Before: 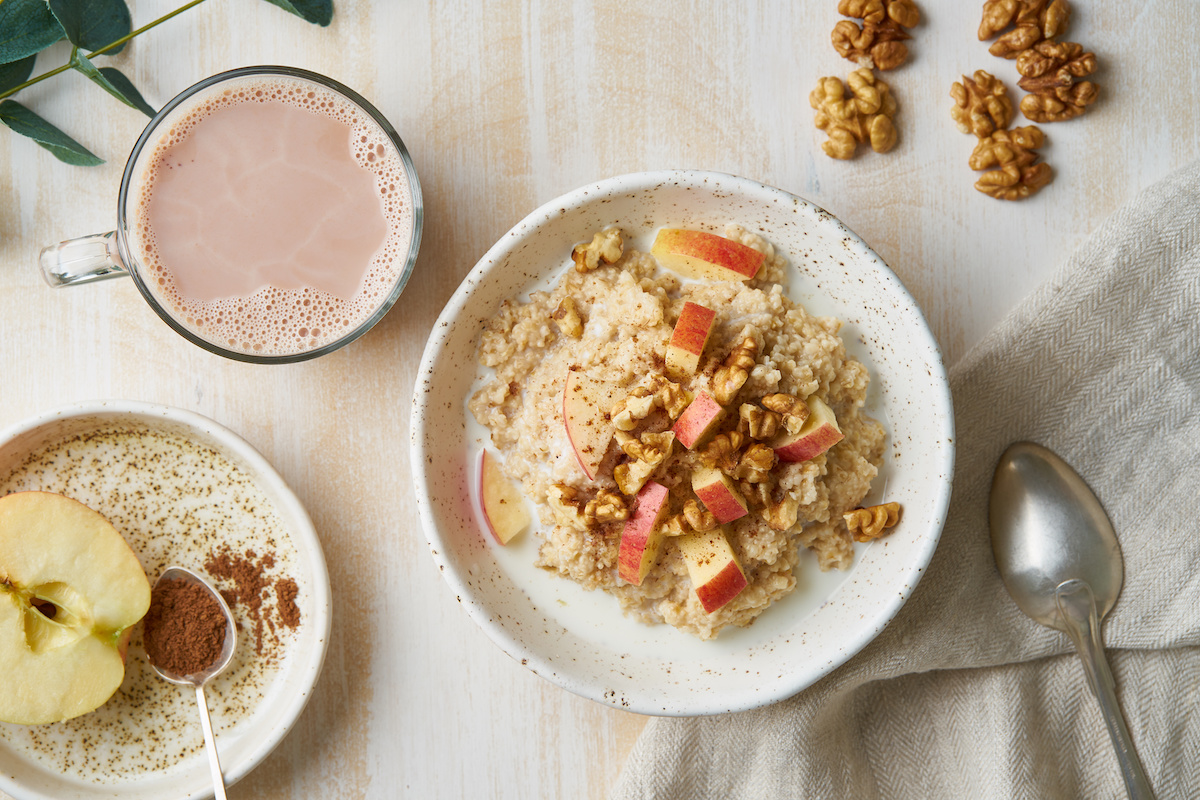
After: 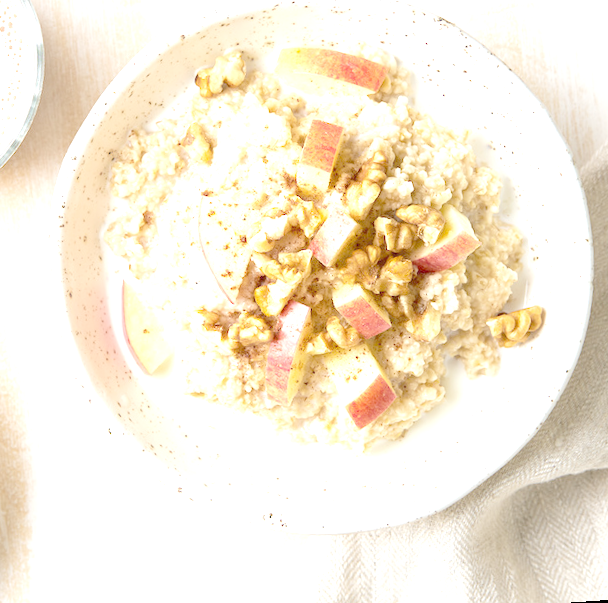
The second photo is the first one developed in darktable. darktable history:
rotate and perspective: rotation -4.2°, shear 0.006, automatic cropping off
tone equalizer "contrast tone curve: medium": -8 EV -0.75 EV, -7 EV -0.7 EV, -6 EV -0.6 EV, -5 EV -0.4 EV, -3 EV 0.4 EV, -2 EV 0.6 EV, -1 EV 0.7 EV, +0 EV 0.75 EV, edges refinement/feathering 500, mask exposure compensation -1.57 EV, preserve details no
crop: left 31.379%, top 24.658%, right 20.326%, bottom 6.628%
